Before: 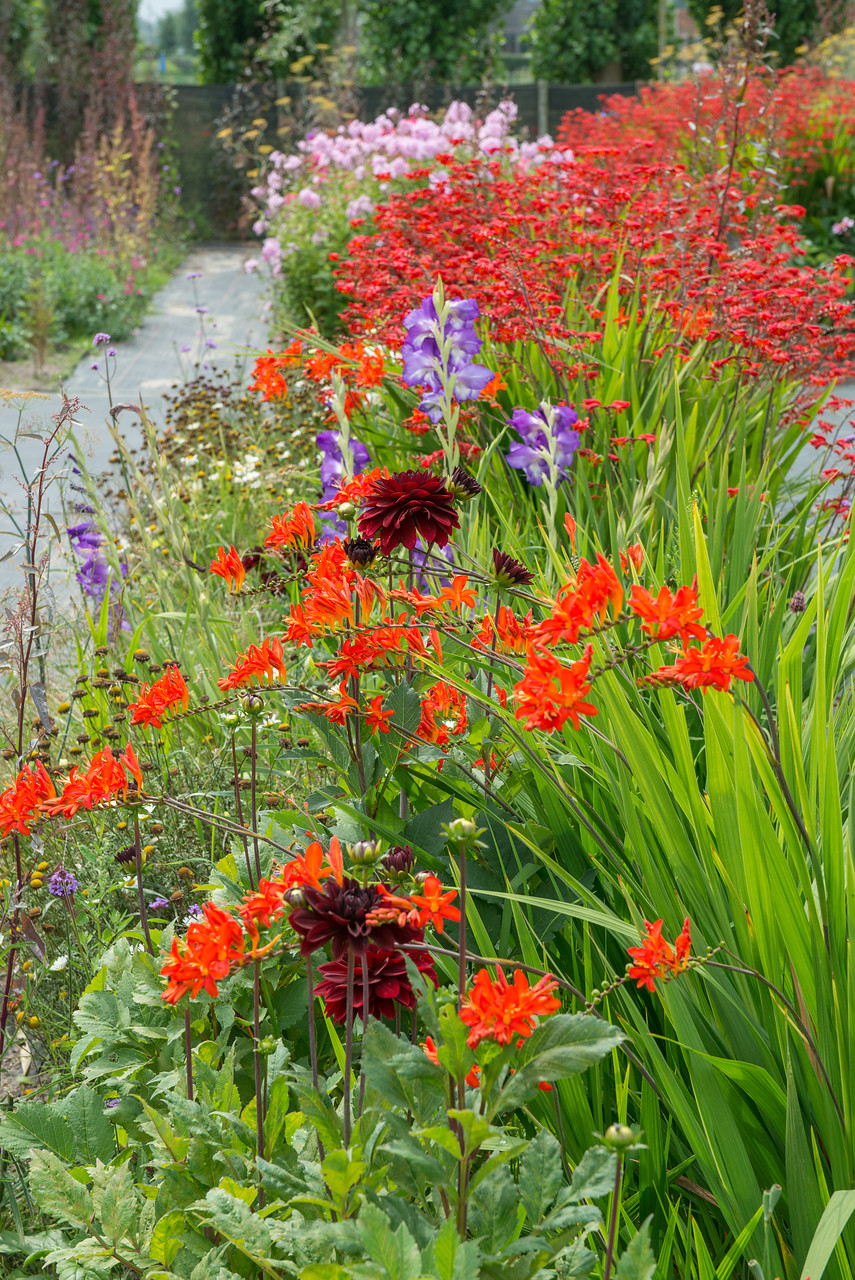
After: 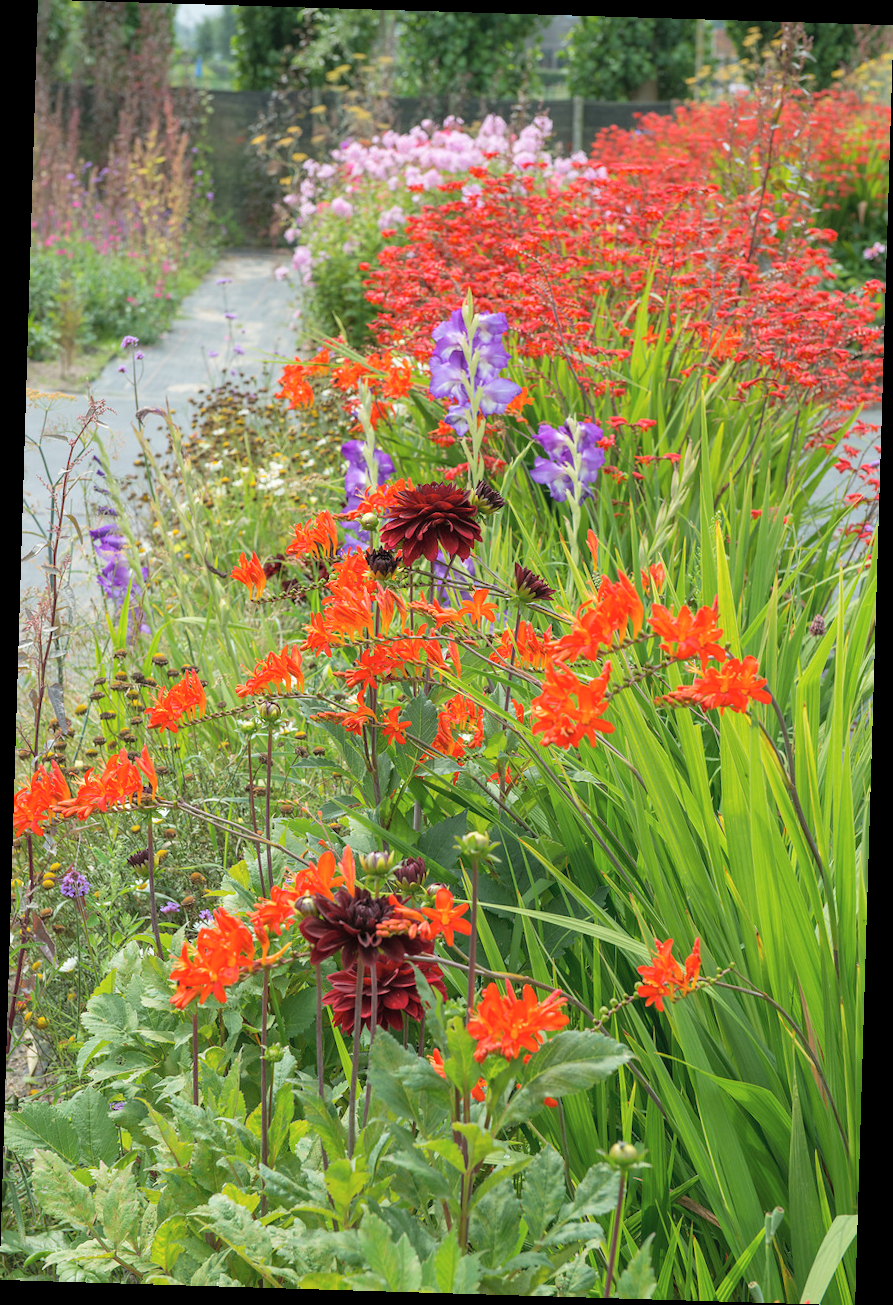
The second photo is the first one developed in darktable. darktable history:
rotate and perspective: rotation 1.72°, automatic cropping off
contrast brightness saturation: brightness 0.13
